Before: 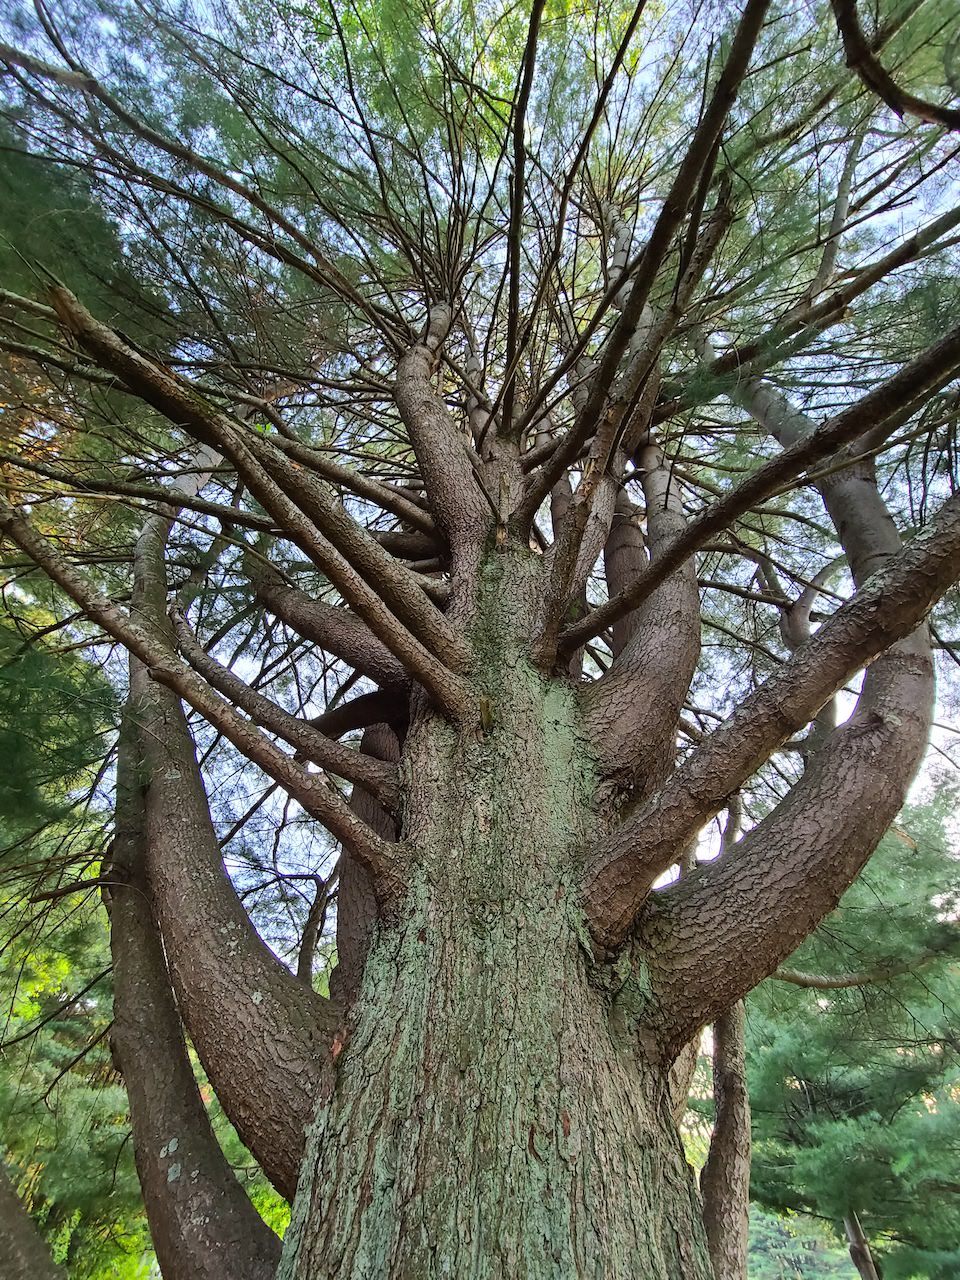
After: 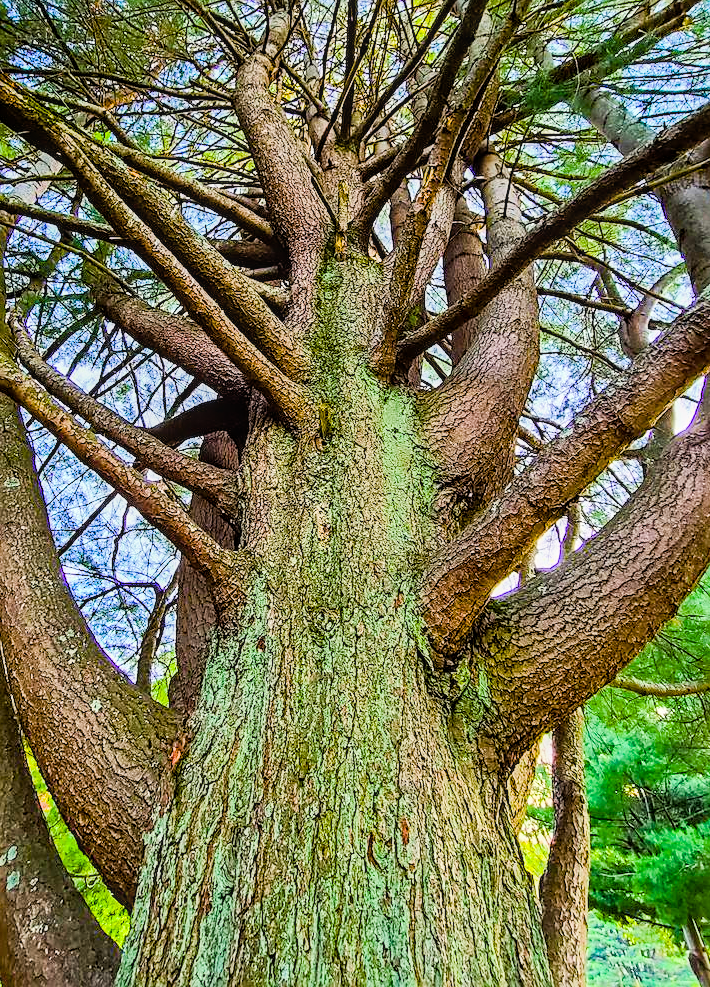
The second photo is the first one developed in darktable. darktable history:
exposure: black level correction 0, exposure 0.9 EV, compensate exposure bias true, compensate highlight preservation false
color balance rgb: linear chroma grading › shadows -40%, linear chroma grading › highlights 40%, linear chroma grading › global chroma 45%, linear chroma grading › mid-tones -30%, perceptual saturation grading › global saturation 55%, perceptual saturation grading › highlights -50%, perceptual saturation grading › mid-tones 40%, perceptual saturation grading › shadows 30%, perceptual brilliance grading › global brilliance 20%, perceptual brilliance grading › shadows -40%, global vibrance 35%
filmic rgb: black relative exposure -6.98 EV, white relative exposure 5.63 EV, hardness 2.86
sharpen: on, module defaults
crop: left 16.871%, top 22.857%, right 9.116%
local contrast: on, module defaults
